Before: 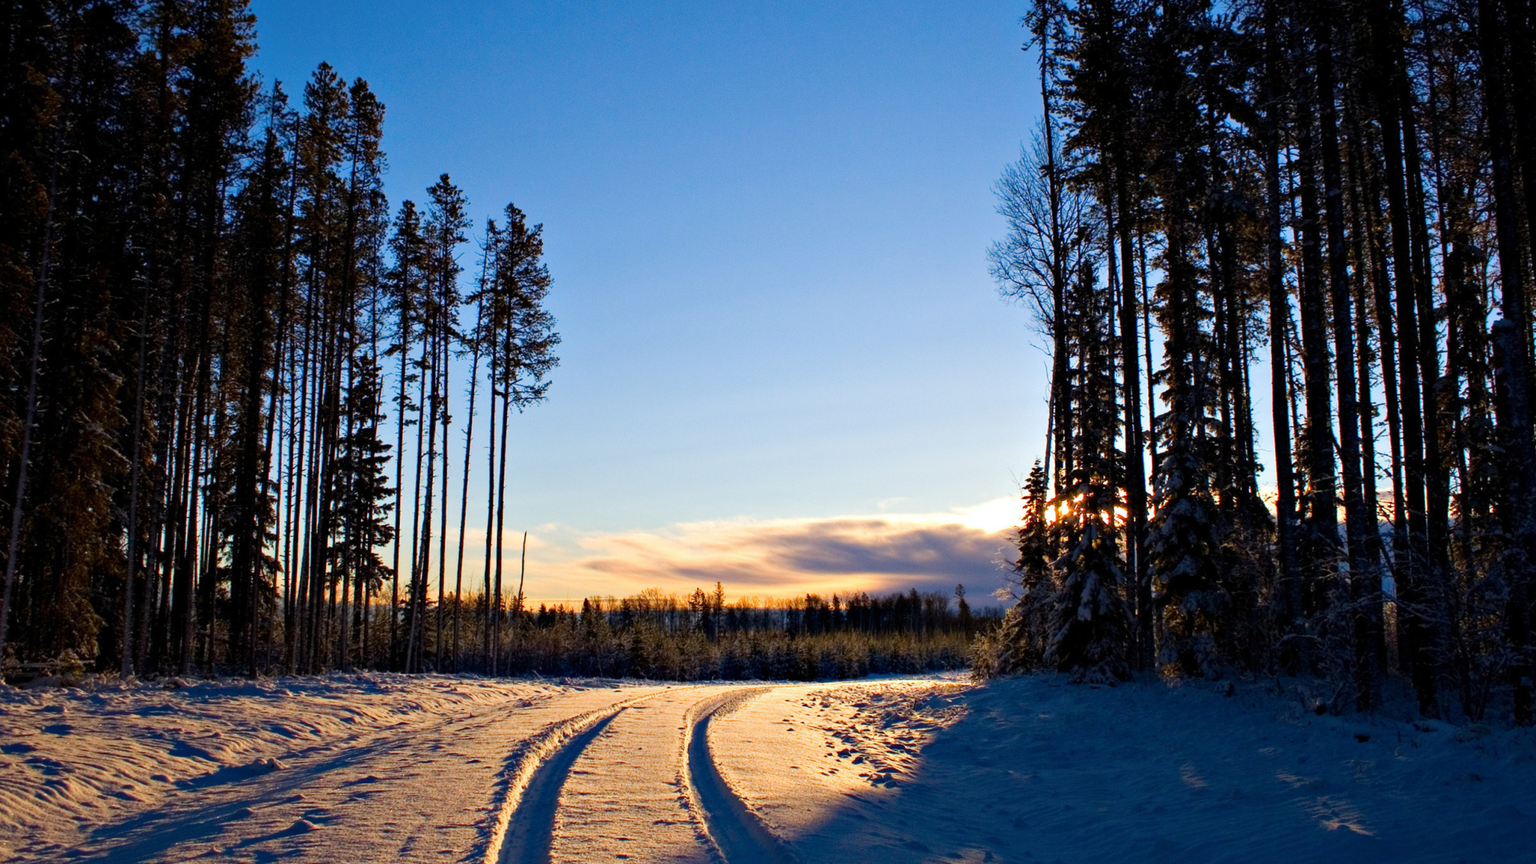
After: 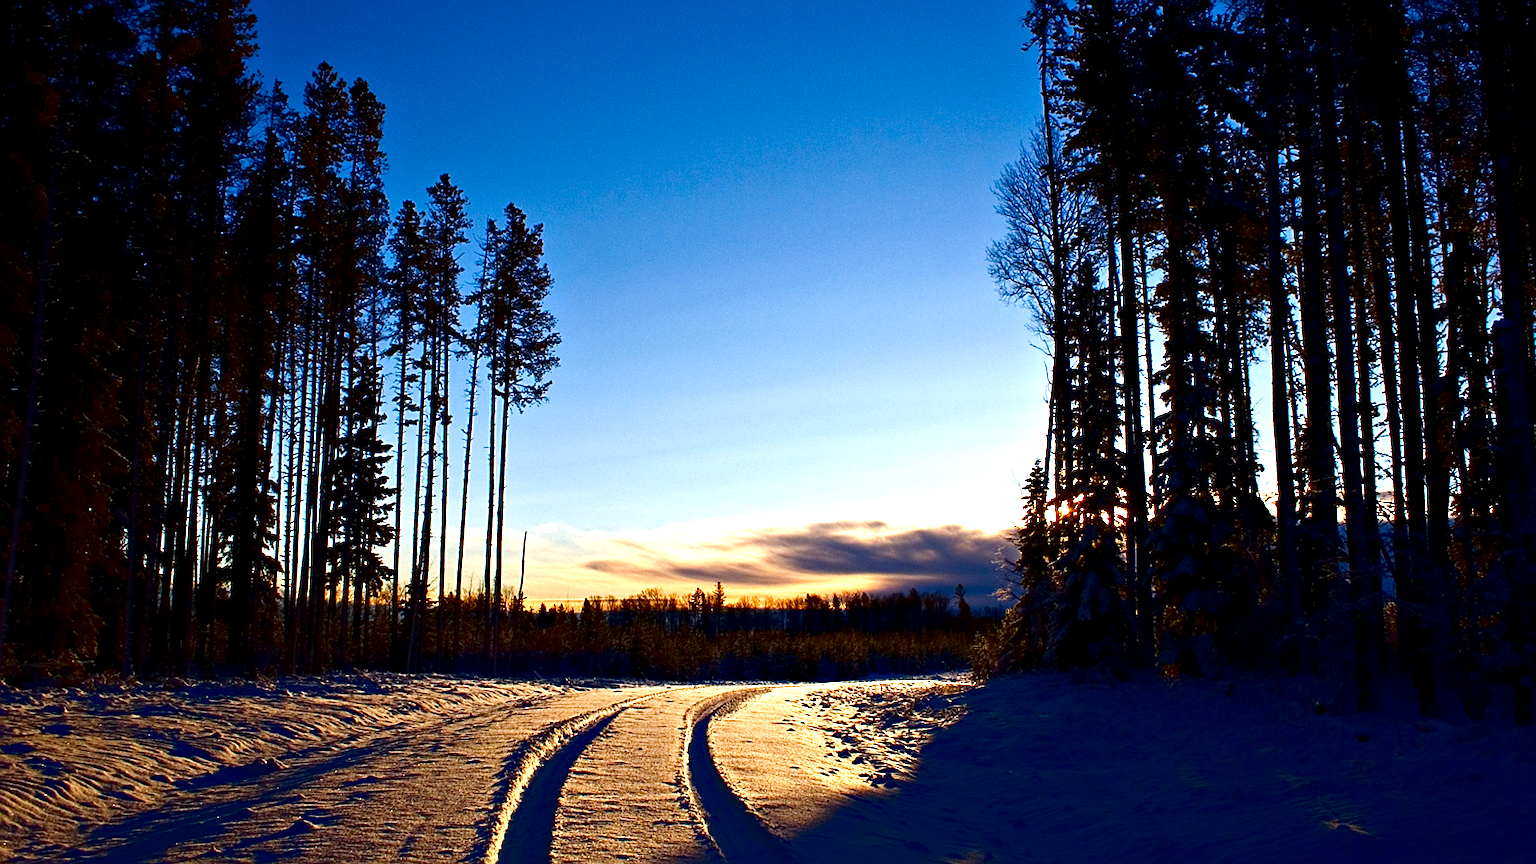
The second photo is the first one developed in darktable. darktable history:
sharpen: on, module defaults
exposure: exposure 0.485 EV, compensate highlight preservation false
contrast brightness saturation: contrast 0.09, brightness -0.59, saturation 0.17
white balance: red 0.98, blue 1.034
